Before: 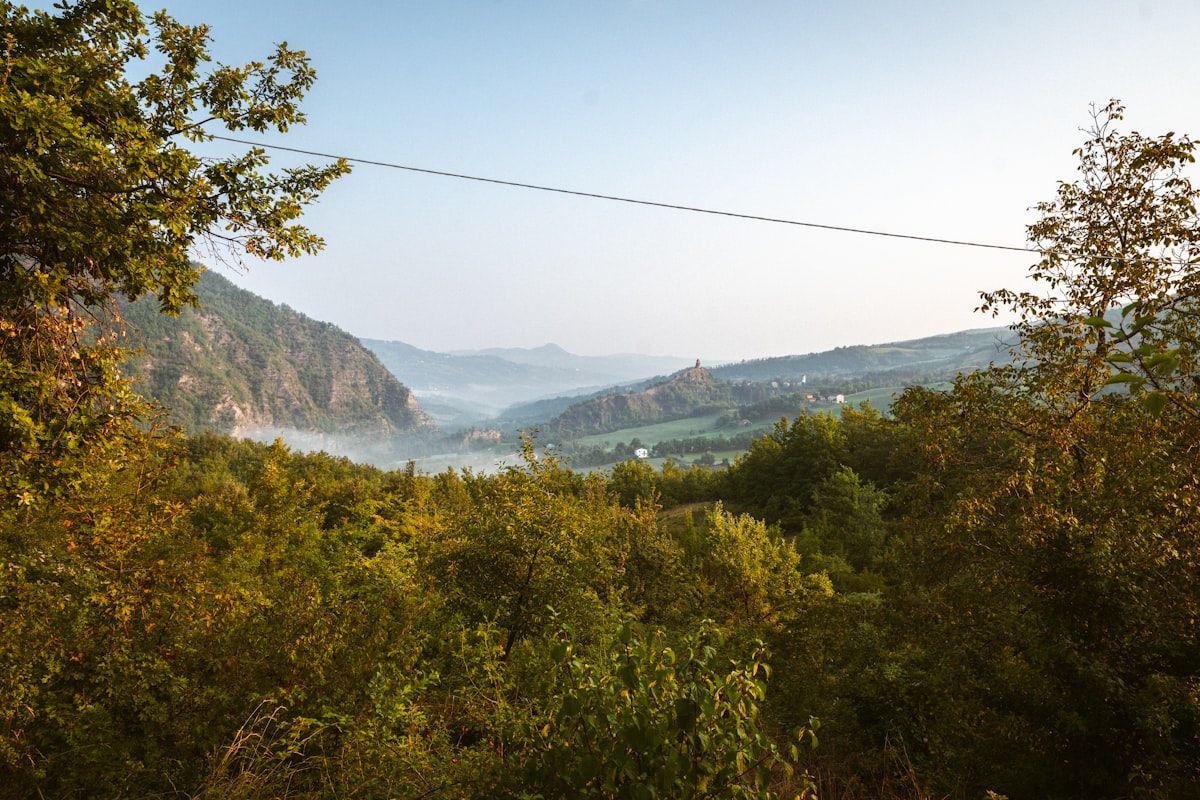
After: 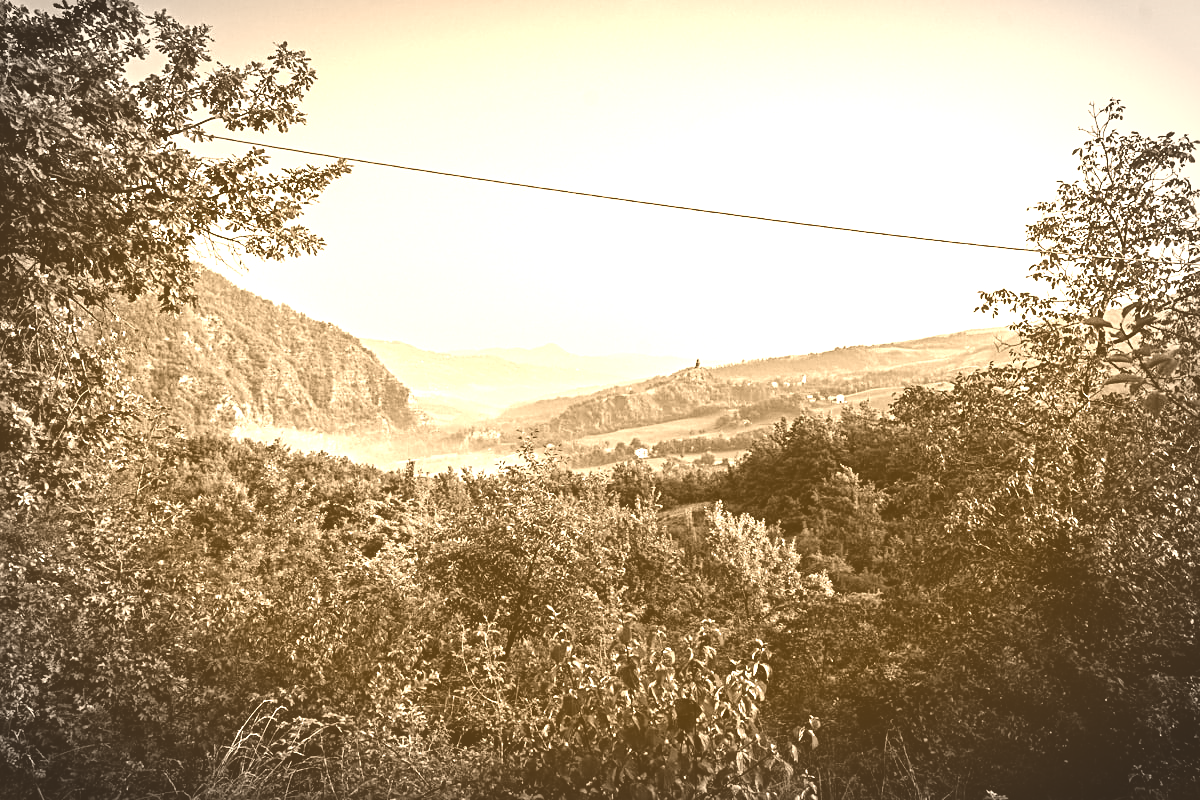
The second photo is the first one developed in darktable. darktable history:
vignetting: automatic ratio true
filmic rgb: black relative exposure -12 EV, white relative exposure 2.8 EV, threshold 3 EV, target black luminance 0%, hardness 8.06, latitude 70.41%, contrast 1.14, highlights saturation mix 10%, shadows ↔ highlights balance -0.388%, color science v4 (2020), iterations of high-quality reconstruction 10, contrast in shadows soft, contrast in highlights soft, enable highlight reconstruction true
colorize: hue 28.8°, source mix 100%
sharpen: on, module defaults
contrast equalizer: y [[0.5, 0.501, 0.525, 0.597, 0.58, 0.514], [0.5 ×6], [0.5 ×6], [0 ×6], [0 ×6]]
